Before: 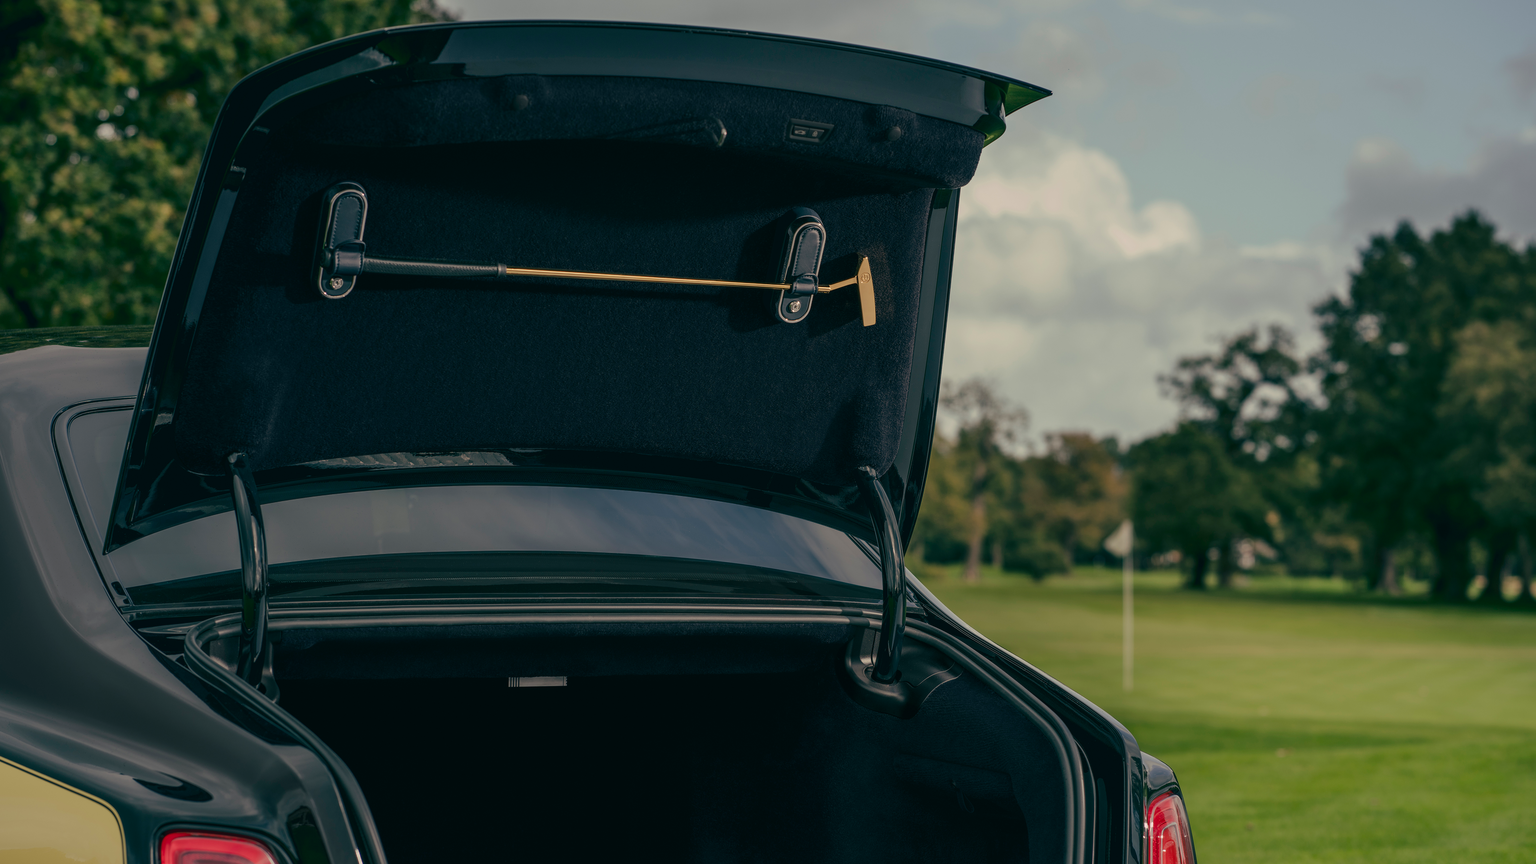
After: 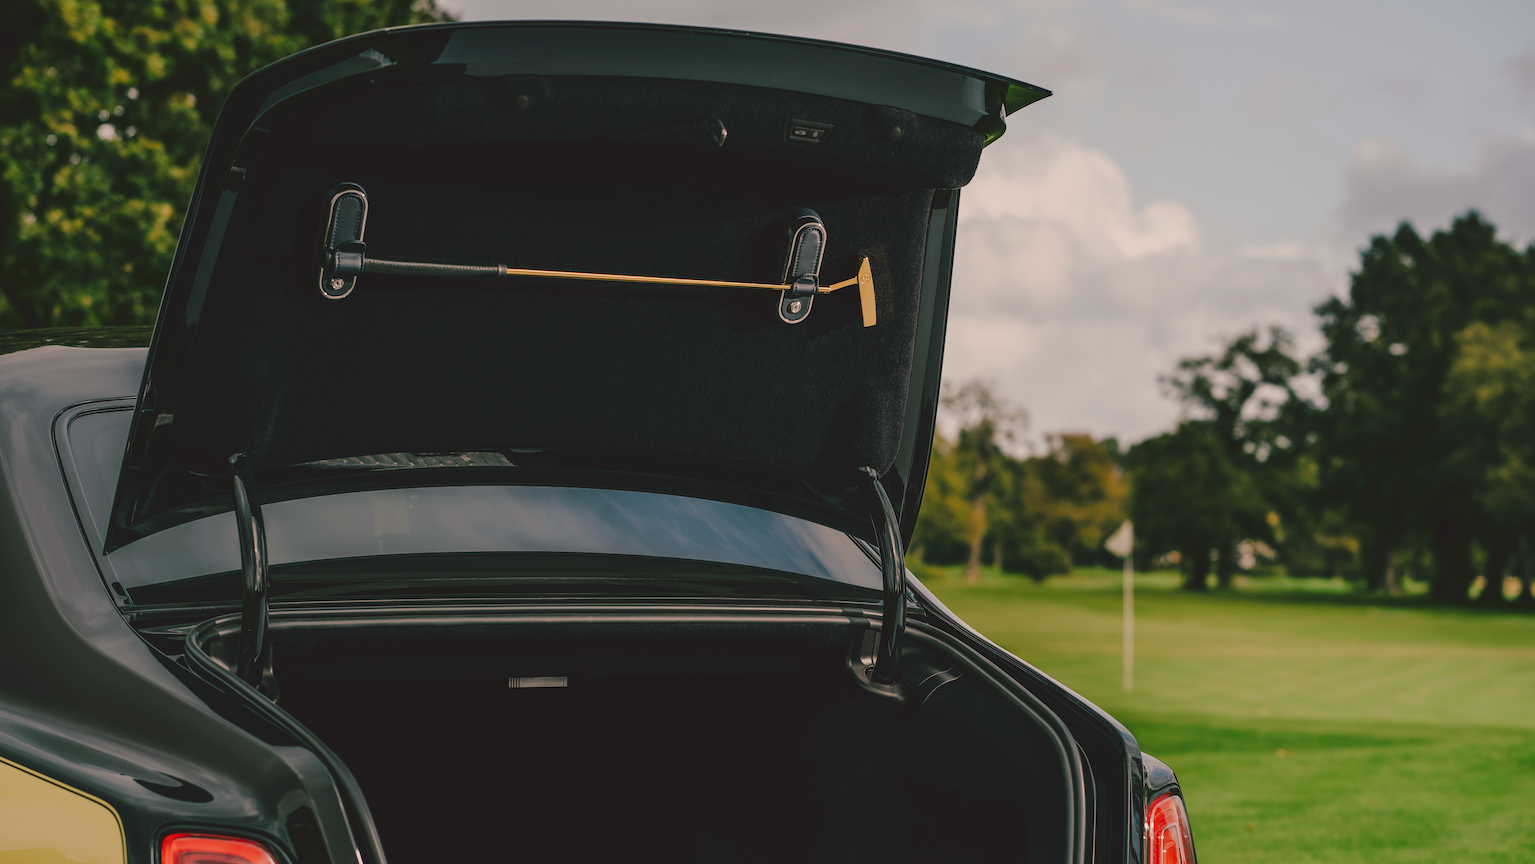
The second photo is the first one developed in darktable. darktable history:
tone curve: curves: ch0 [(0, 0) (0.003, 0.09) (0.011, 0.095) (0.025, 0.097) (0.044, 0.108) (0.069, 0.117) (0.1, 0.129) (0.136, 0.151) (0.177, 0.185) (0.224, 0.229) (0.277, 0.299) (0.335, 0.379) (0.399, 0.469) (0.468, 0.55) (0.543, 0.629) (0.623, 0.702) (0.709, 0.775) (0.801, 0.85) (0.898, 0.91) (1, 1)], preserve colors none
color look up table: target L [93.4, 92.13, 90.91, 85.77, 90.44, 78.08, 72.64, 67.78, 61.43, 50.78, 43.12, 22.38, 200.62, 87.02, 74.72, 65.79, 67.61, 63.05, 59.36, 51.59, 47.75, 42.81, 42.74, 29.48, 17.43, 1.28, 88.5, 88.26, 79.59, 80.4, 64.84, 77.24, 69.62, 50.99, 46.04, 45.13, 45.47, 54.54, 33.17, 29.45, 33.72, 12.86, 9.16, 92.33, 77.96, 71.41, 68.48, 43.79, 18], target a [-19.72, -17.87, -6.728, -32.28, -9.18, -27.5, -22.1, -18.75, -47.7, -24.73, -18.2, -21.76, 0, 11.94, 3.138, 29.8, 46.59, 31.11, 50.95, 59.49, 29.98, 29.22, 60.43, 1.226, 28.71, 6.095, 7.683, 20.26, 11.59, 35.57, -0.874, 37.31, 8.987, 71.52, 30.95, 47.82, -4.233, 34.56, 0.913, 35.66, 14.91, 18.11, 19.5, -25.31, -15.01, -17.17, 0.463, -18.45, -11.15], target b [47.26, 22.99, 35.95, 27.16, -0.991, 9.435, 41.93, 15.4, 34.62, 5.049, 37.23, 25.45, 0, 18.81, 72.23, 43.57, 18.62, 16.53, 62.56, 13.92, 50.03, 47.47, 60.45, 44.64, 29.53, 1.725, -7.244, -9.685, -25.27, -21.83, -23.84, -26.62, -40.3, -1.73, -15.01, -26.38, -42.01, -49.71, 2.499, -1.525, -60.2, 1.372, -38.41, -7.189, -29.85, -6.809, -1.701, -22.31, 3.967], num patches 49
